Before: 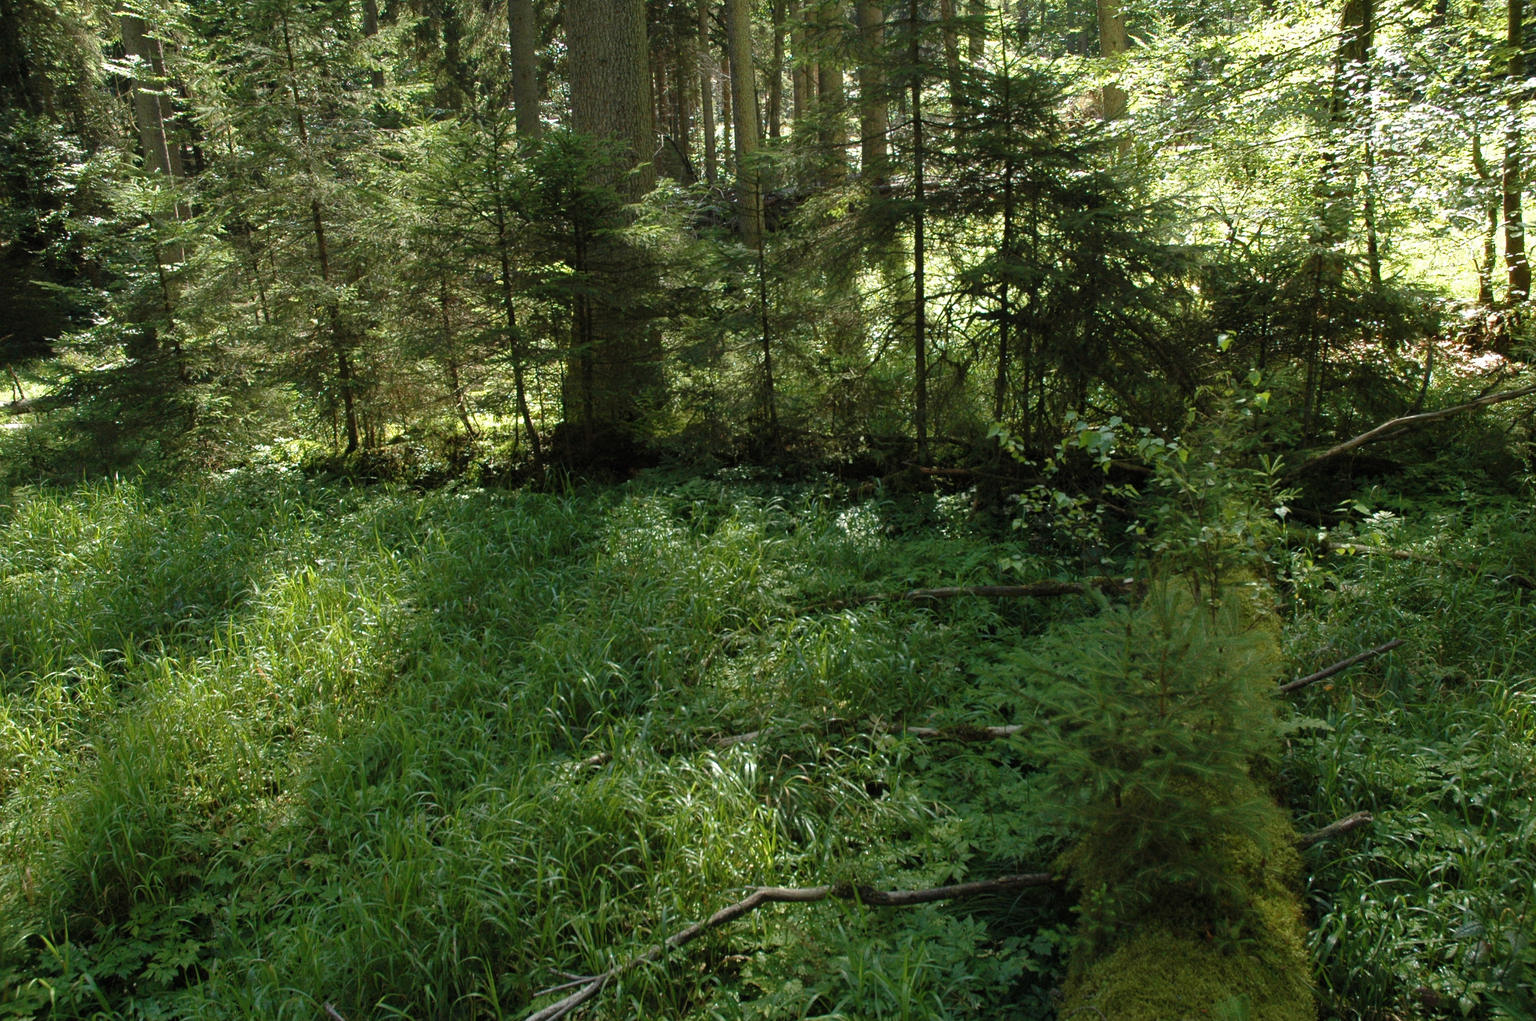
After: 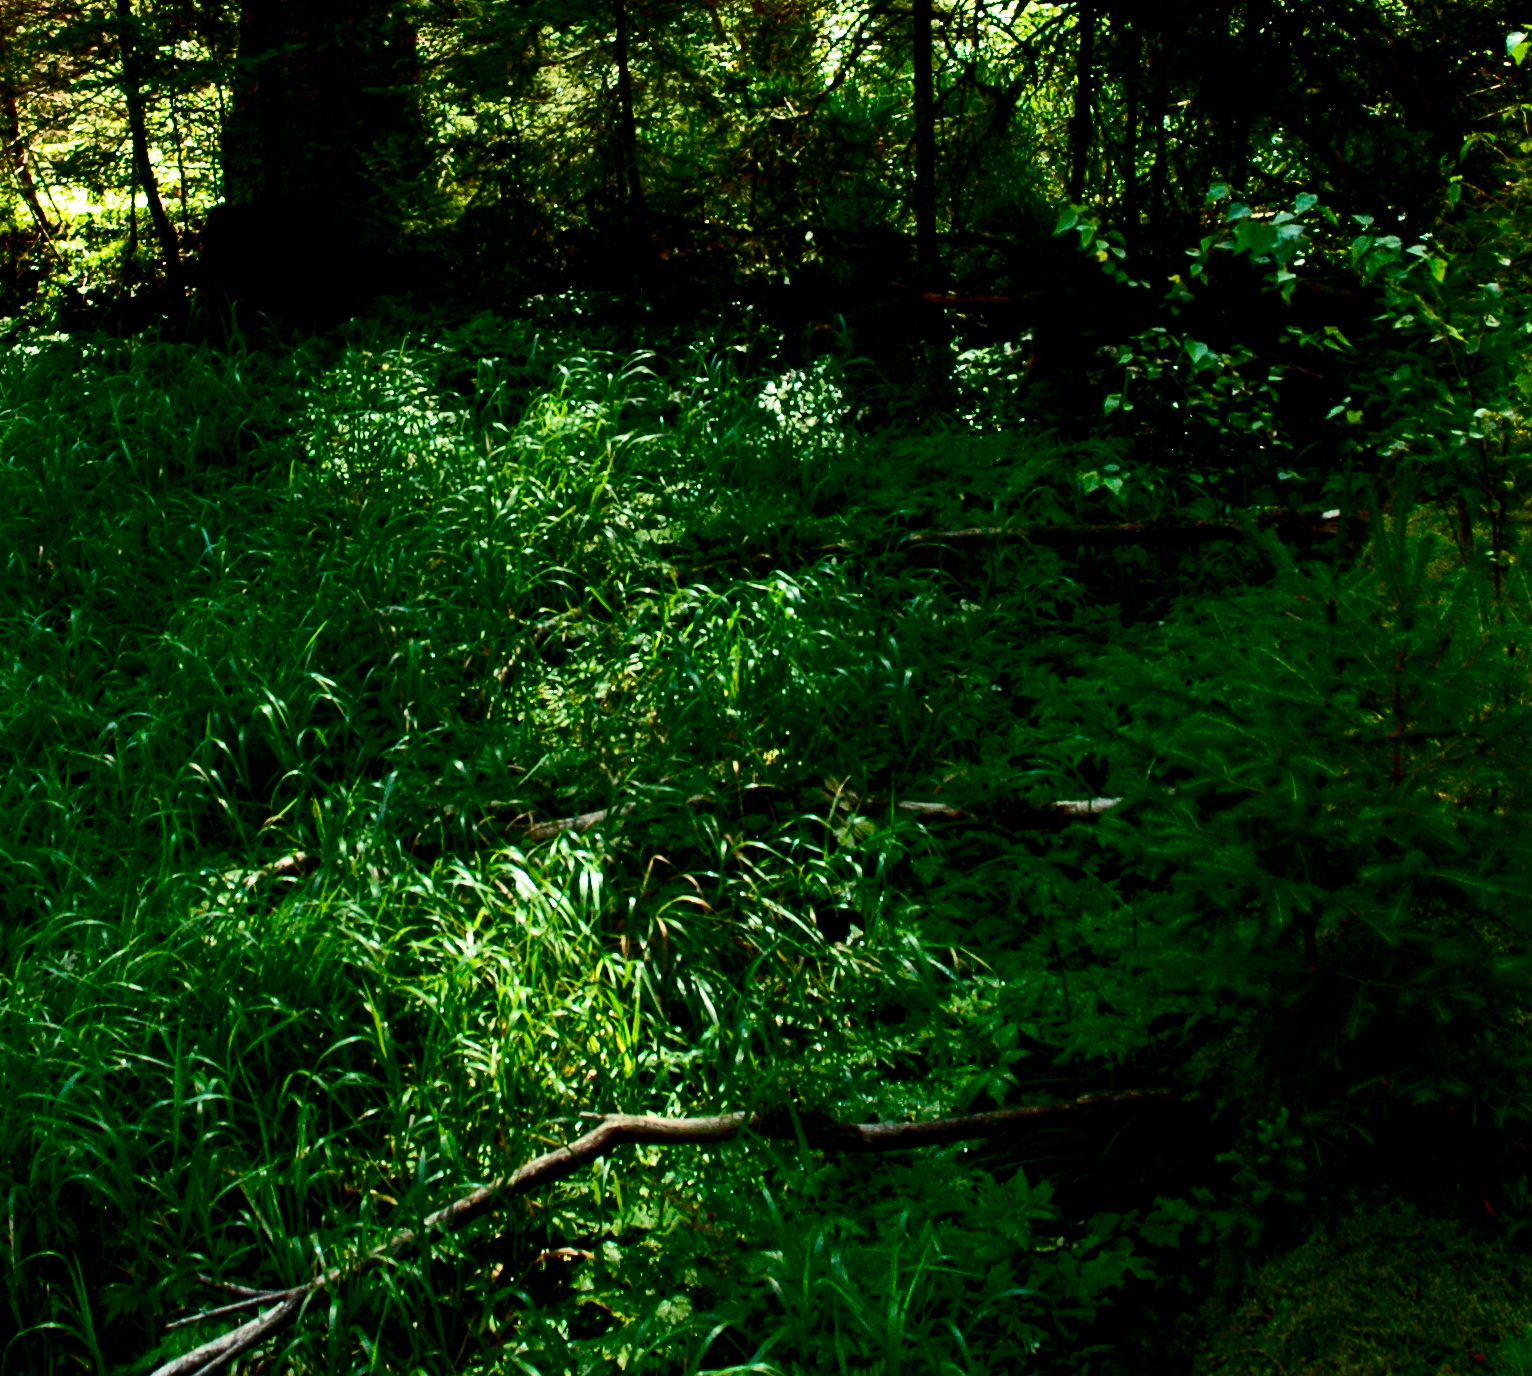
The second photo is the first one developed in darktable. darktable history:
crop and rotate: left 29.237%, top 31.152%, right 19.807%
contrast brightness saturation: contrast 0.4, brightness 0.05, saturation 0.25
filmic rgb: black relative exposure -8.7 EV, white relative exposure 2.7 EV, threshold 3 EV, target black luminance 0%, hardness 6.25, latitude 76.53%, contrast 1.326, shadows ↔ highlights balance -0.349%, preserve chrominance no, color science v4 (2020), enable highlight reconstruction true
